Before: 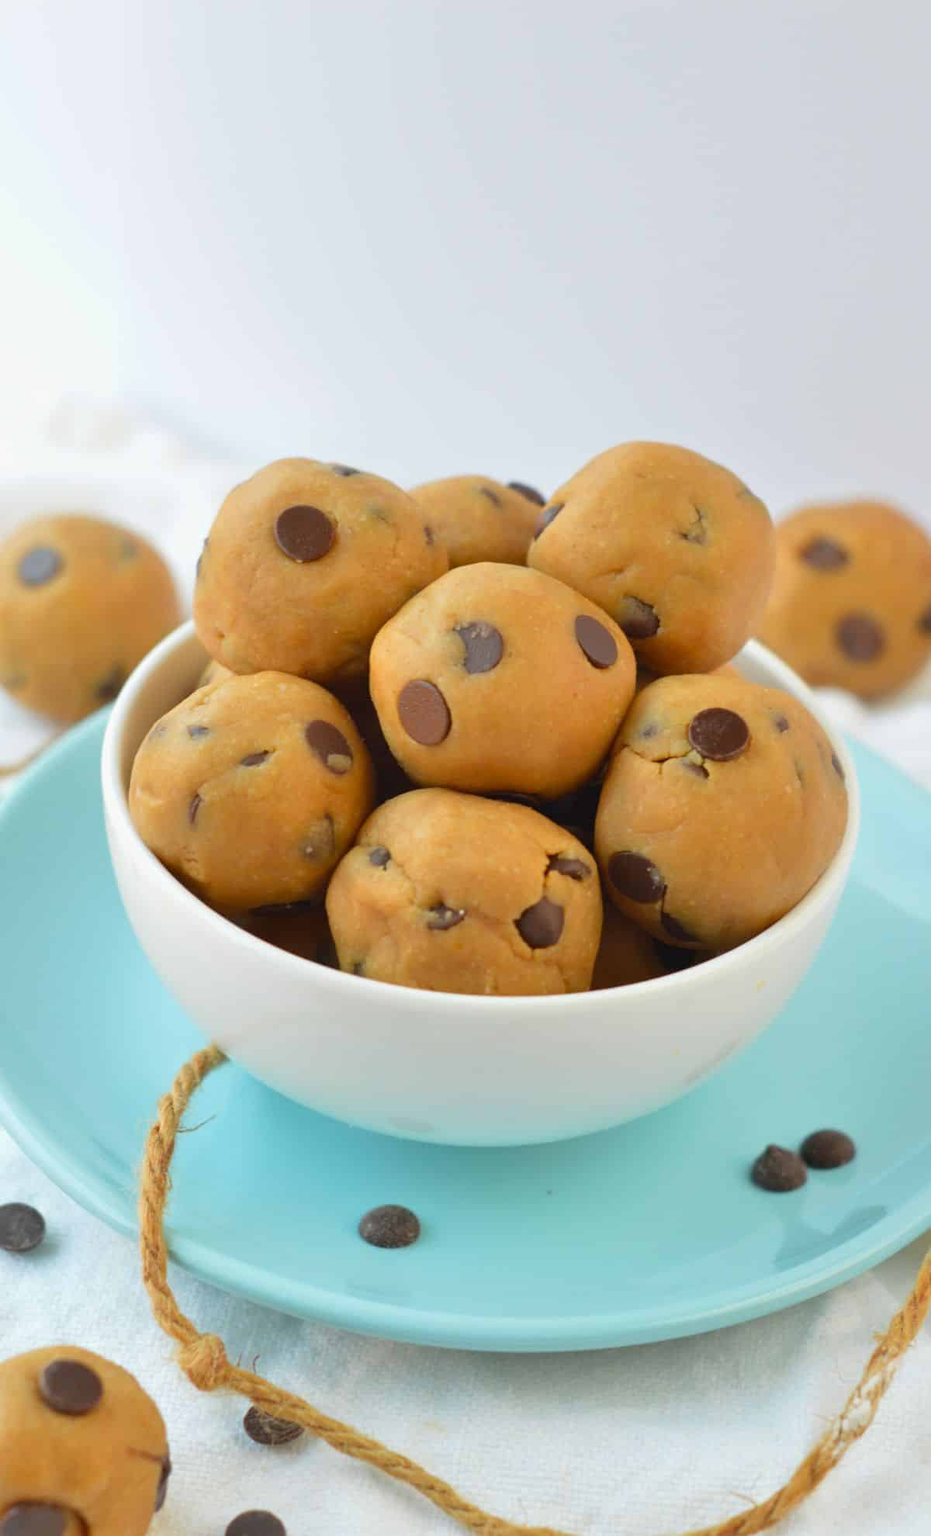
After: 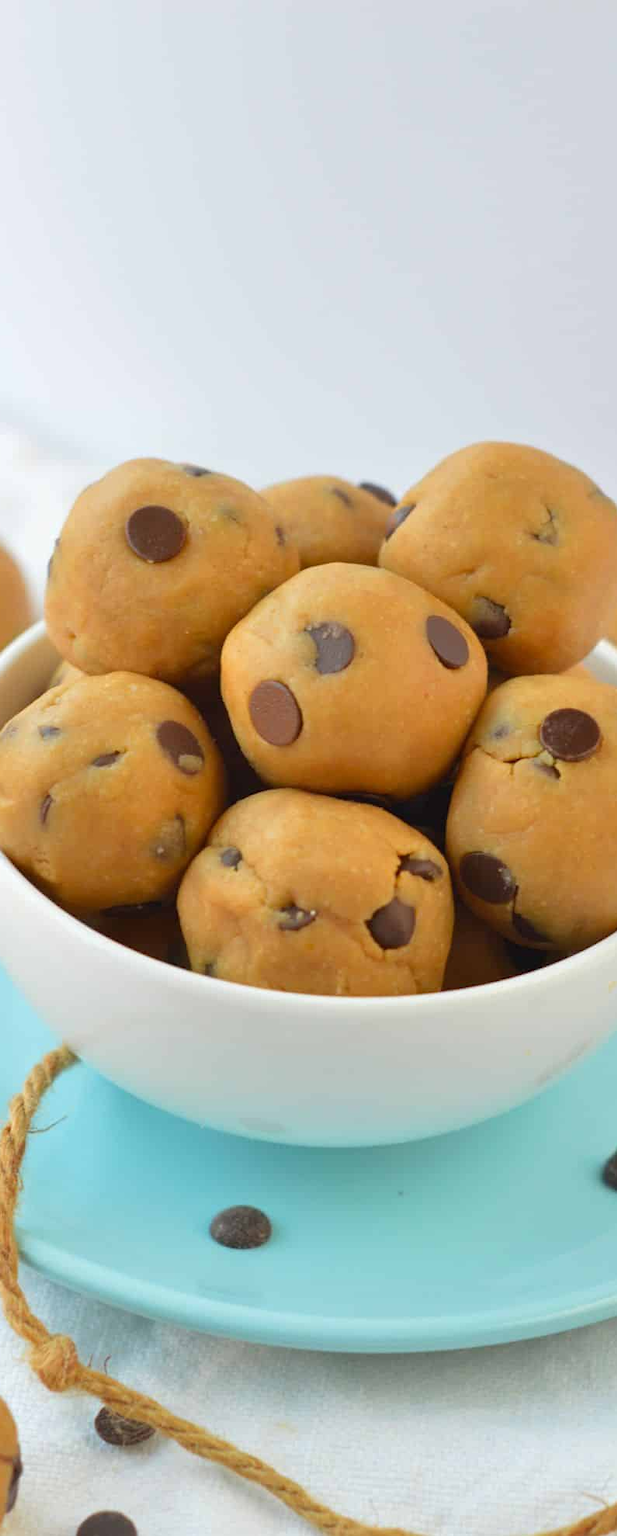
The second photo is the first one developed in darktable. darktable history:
crop and rotate: left 16.047%, right 17.674%
